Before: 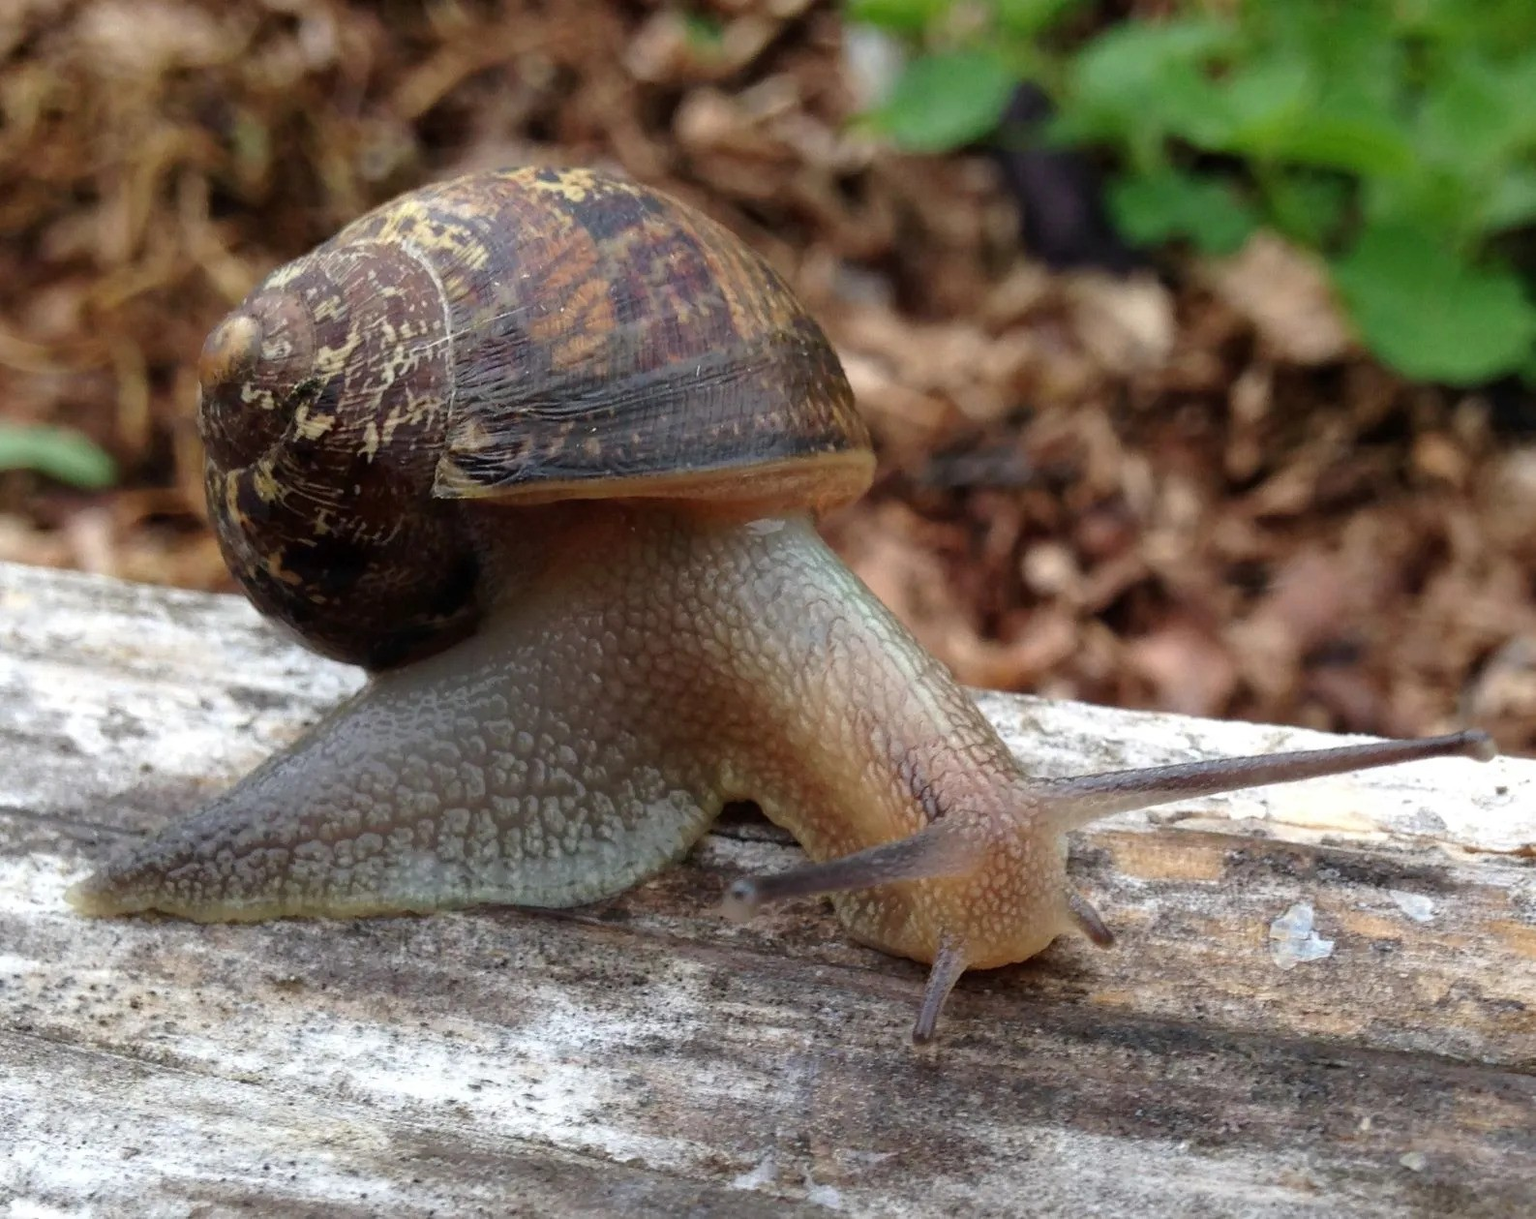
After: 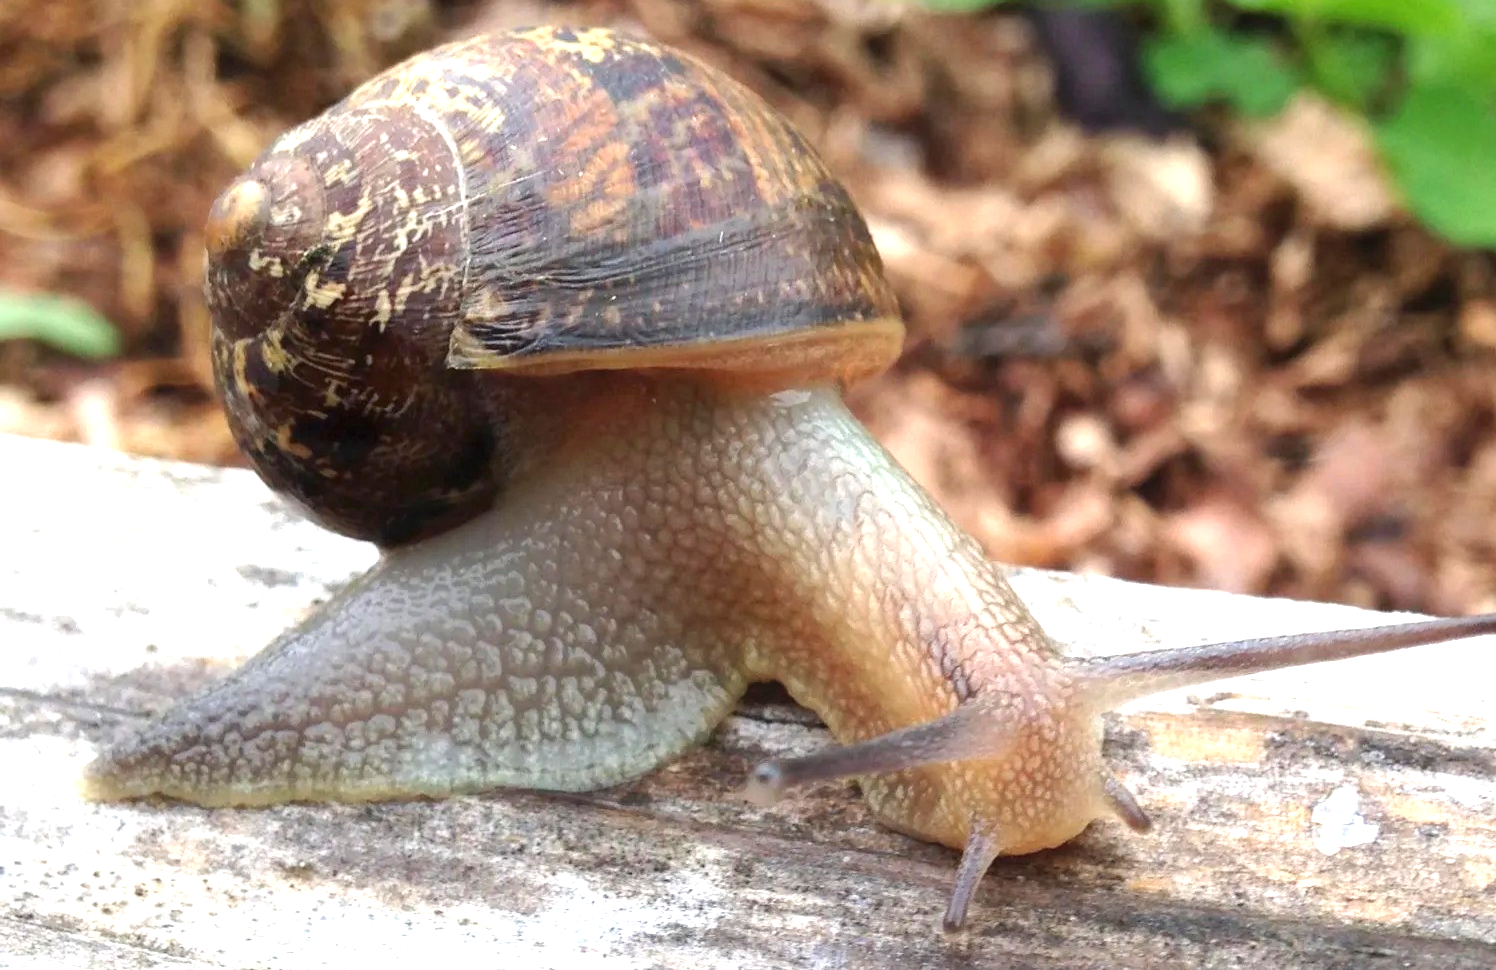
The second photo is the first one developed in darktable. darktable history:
exposure: exposure 1.25 EV, compensate exposure bias true, compensate highlight preservation false
contrast equalizer: octaves 7, y [[0.6 ×6], [0.55 ×6], [0 ×6], [0 ×6], [0 ×6]], mix -0.3
crop and rotate: angle 0.03°, top 11.643%, right 5.651%, bottom 11.189%
